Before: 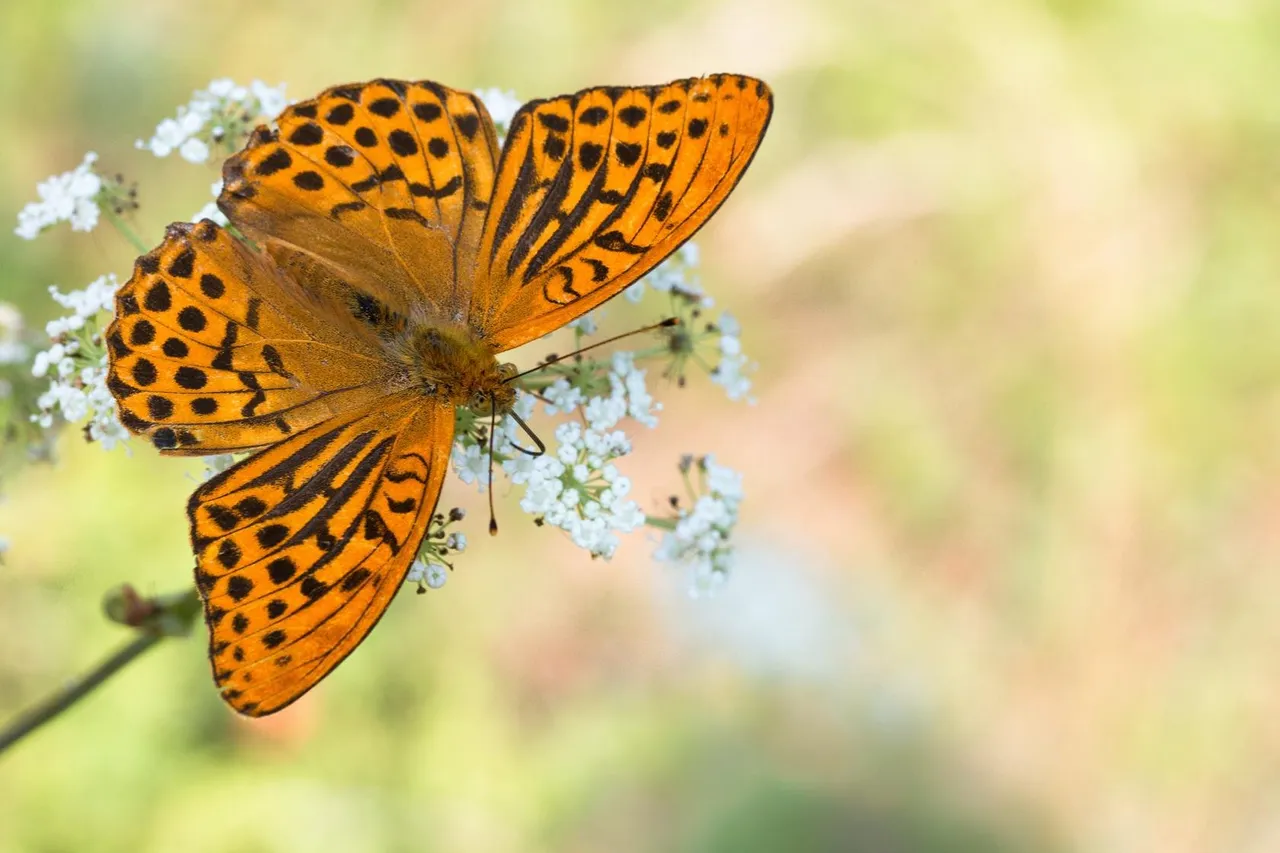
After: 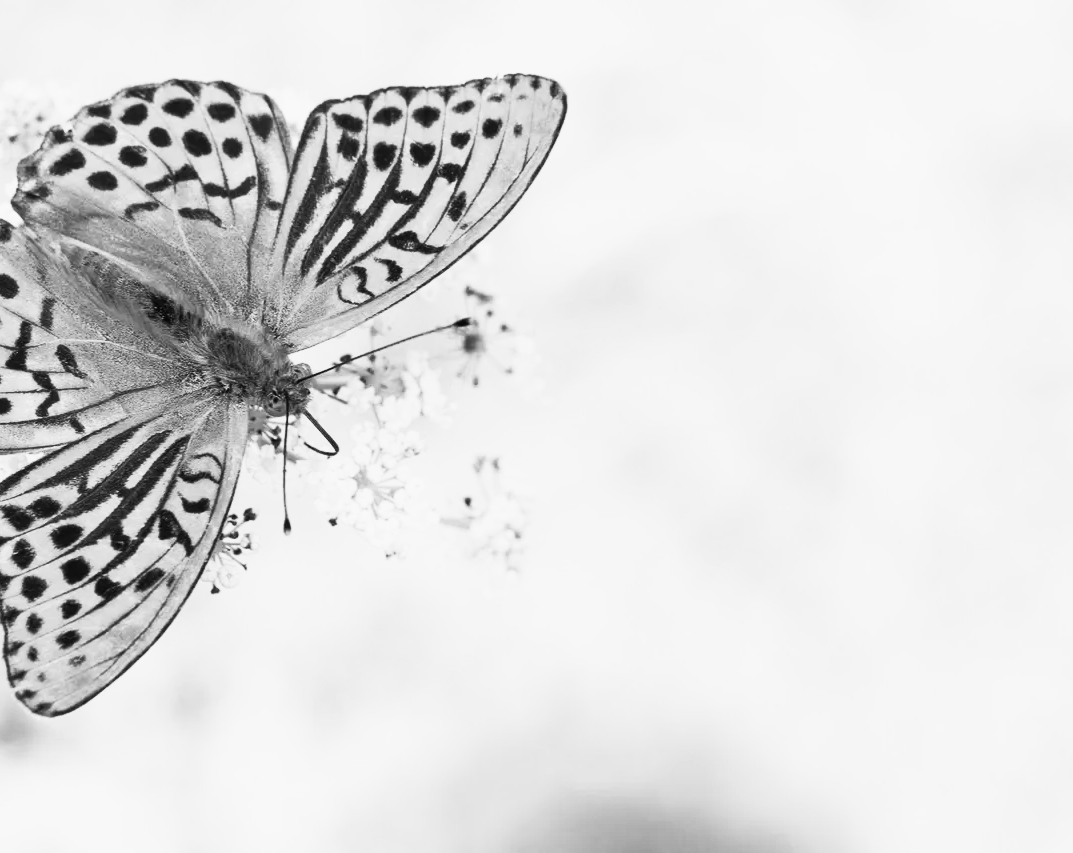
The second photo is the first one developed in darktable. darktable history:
filmic rgb: black relative exposure -7.65 EV, white relative exposure 4.56 EV, hardness 3.61, color science v6 (2022)
contrast brightness saturation: contrast 0.53, brightness 0.47, saturation -1
crop: left 16.145%
